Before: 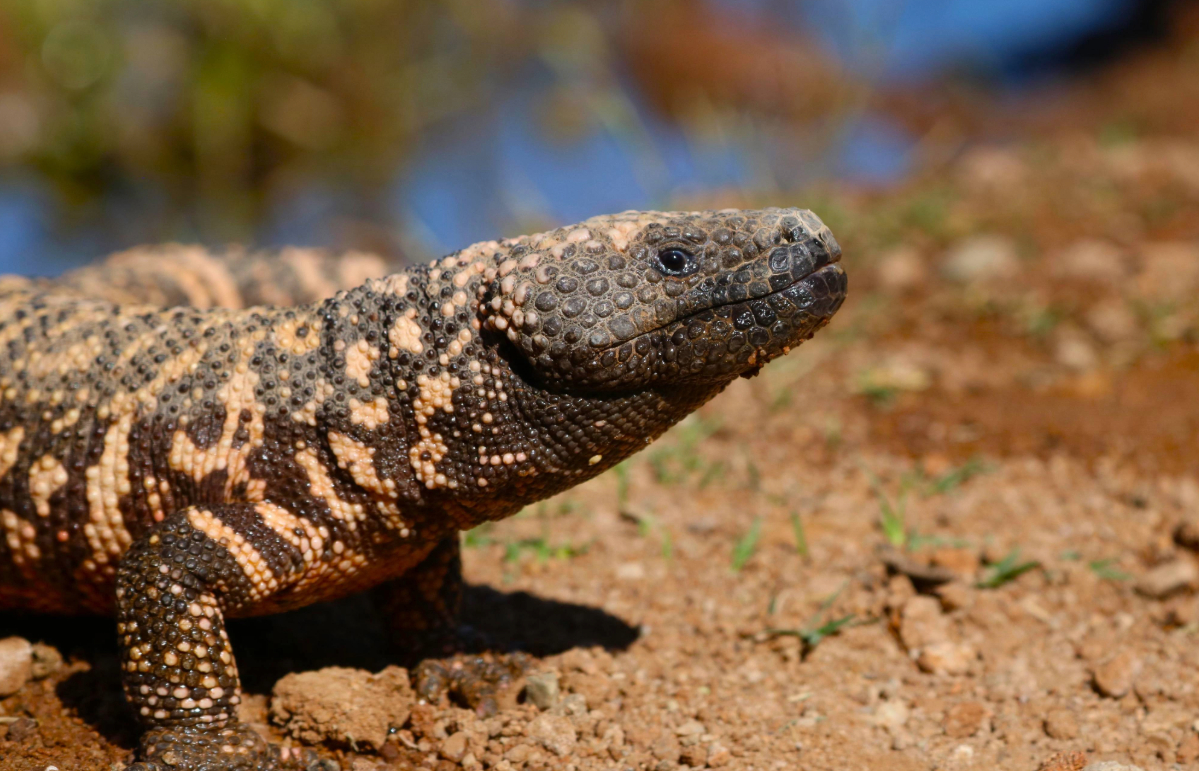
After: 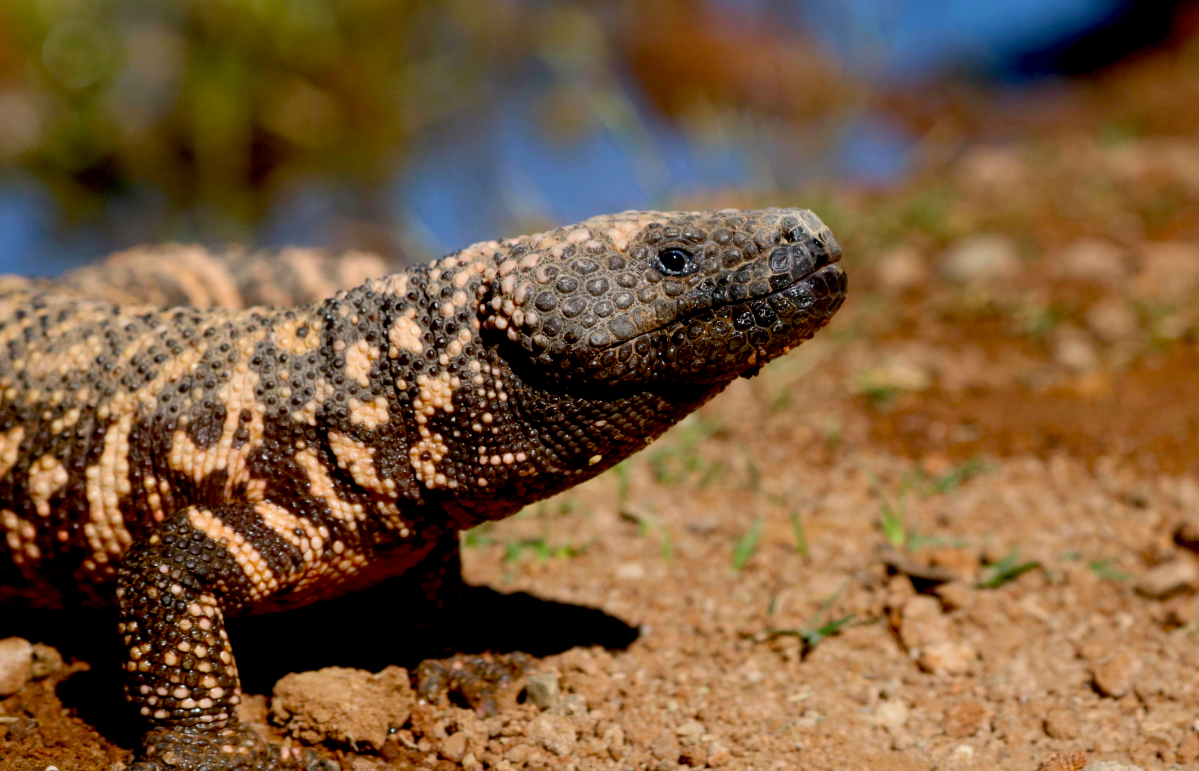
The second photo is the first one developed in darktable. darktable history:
exposure: black level correction 0.016, exposure -0.009 EV, compensate exposure bias true, compensate highlight preservation false
